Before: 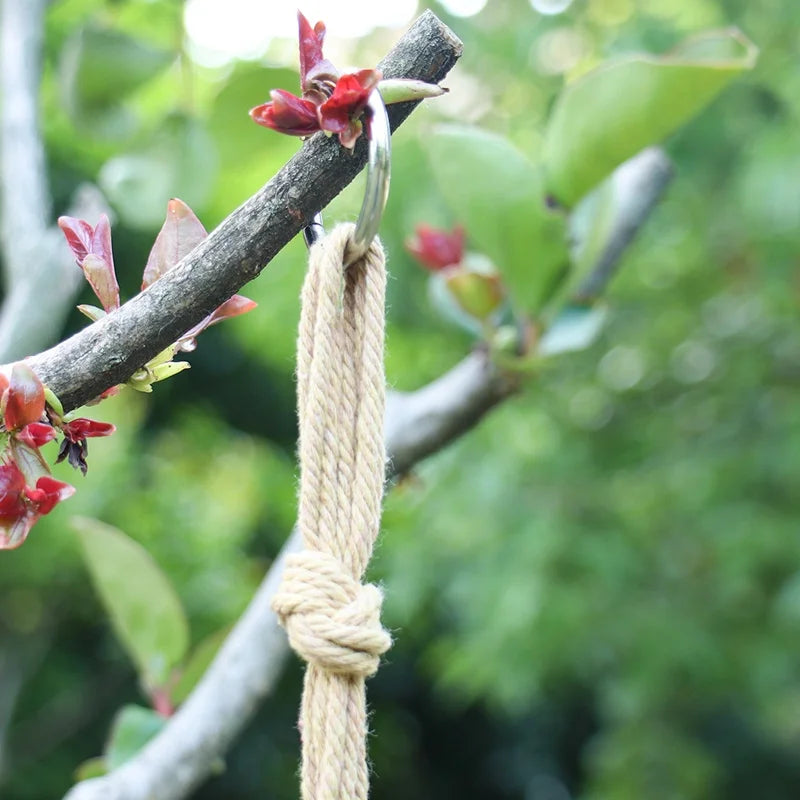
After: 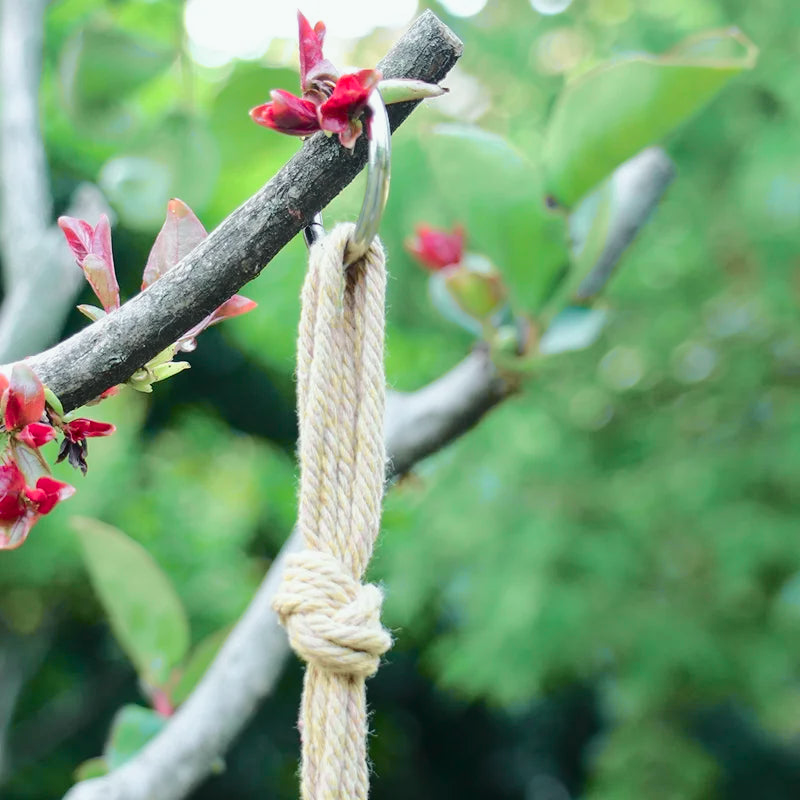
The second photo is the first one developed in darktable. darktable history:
tone curve: curves: ch0 [(0, 0.003) (0.211, 0.174) (0.482, 0.519) (0.843, 0.821) (0.992, 0.971)]; ch1 [(0, 0) (0.276, 0.206) (0.393, 0.364) (0.482, 0.477) (0.506, 0.5) (0.523, 0.523) (0.572, 0.592) (0.695, 0.767) (1, 1)]; ch2 [(0, 0) (0.438, 0.456) (0.498, 0.497) (0.536, 0.527) (0.562, 0.584) (0.619, 0.602) (0.698, 0.698) (1, 1)], color space Lab, independent channels, preserve colors none
